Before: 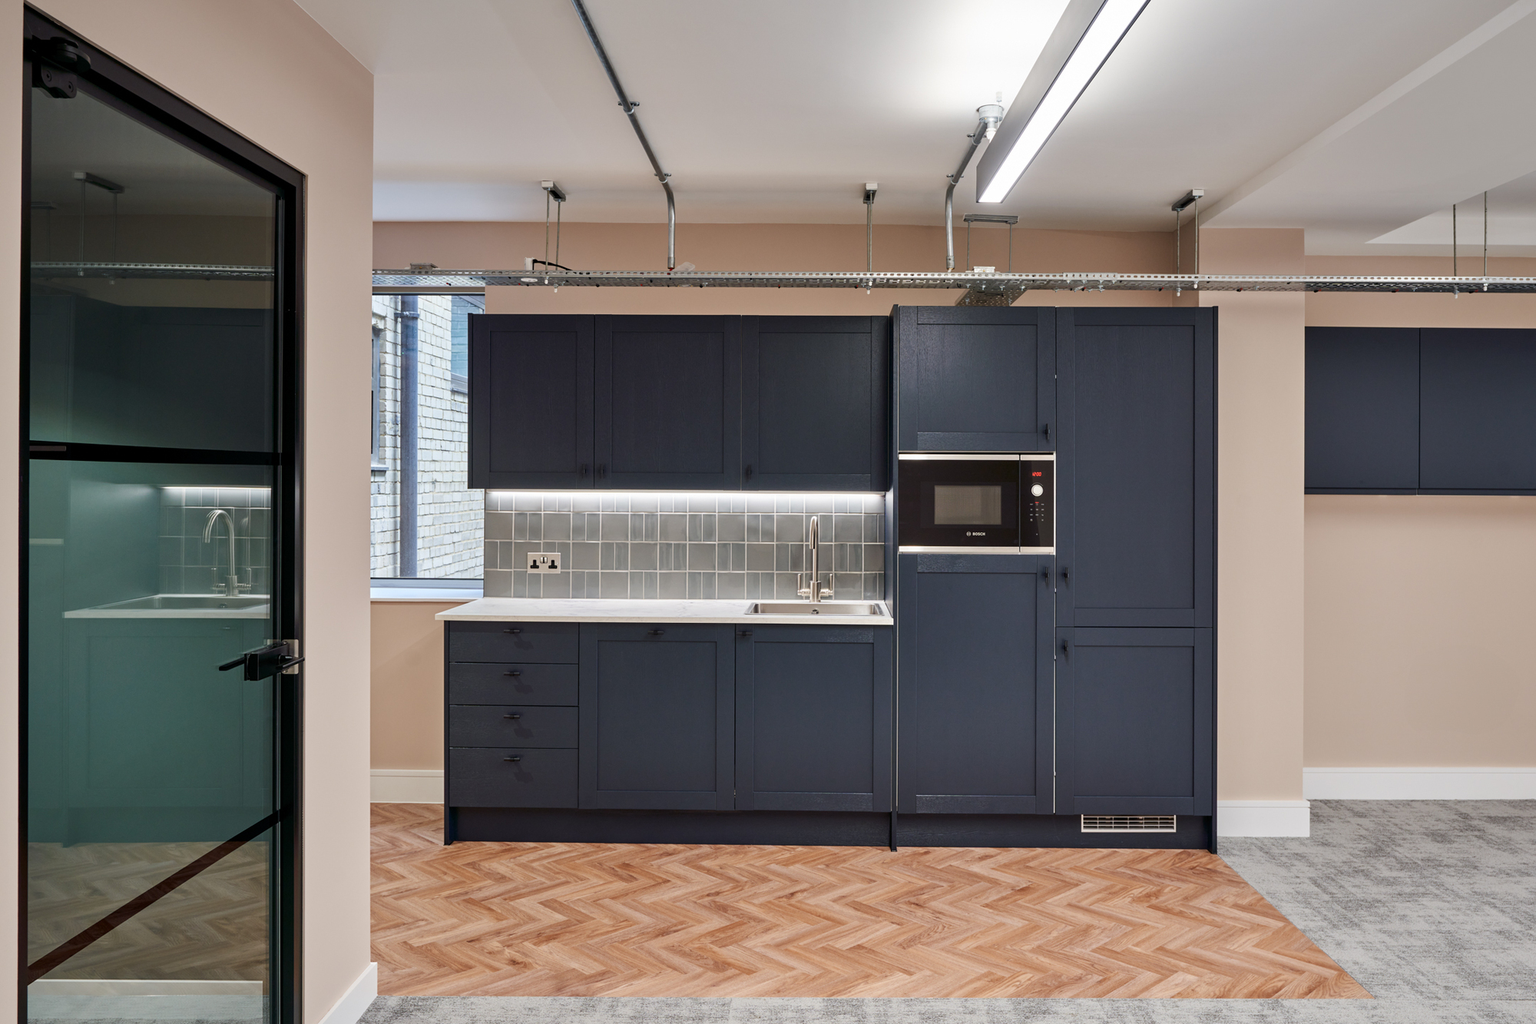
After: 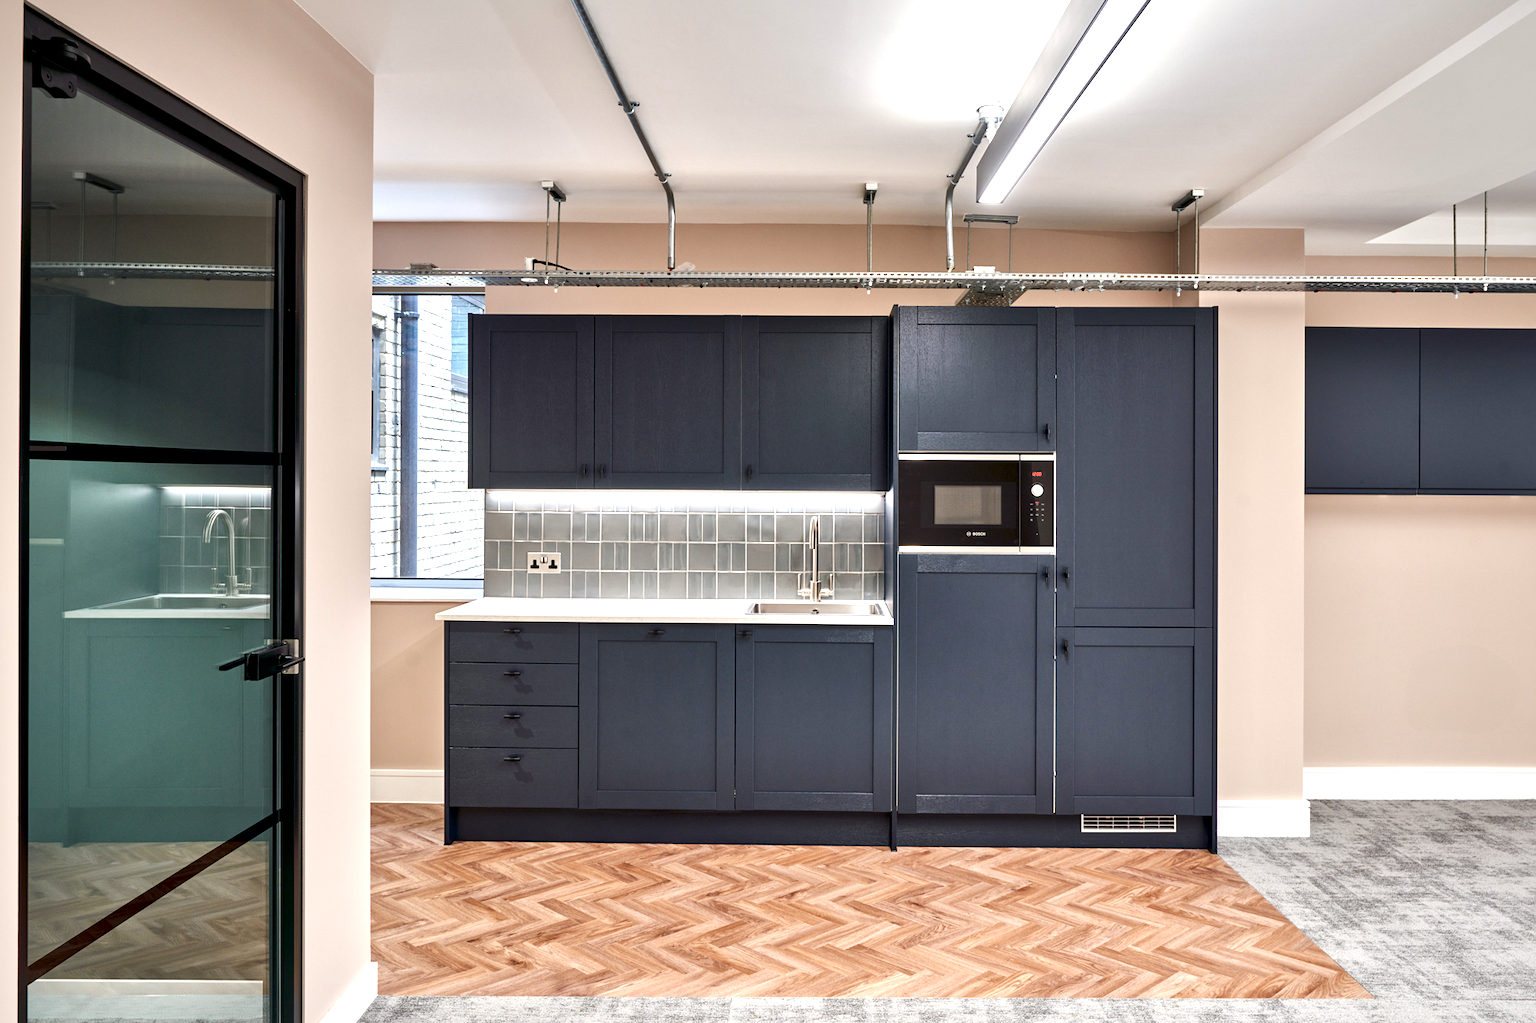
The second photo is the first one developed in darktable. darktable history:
exposure: exposure 0.669 EV, compensate highlight preservation false
local contrast: mode bilateral grid, contrast 50, coarseness 50, detail 150%, midtone range 0.2
